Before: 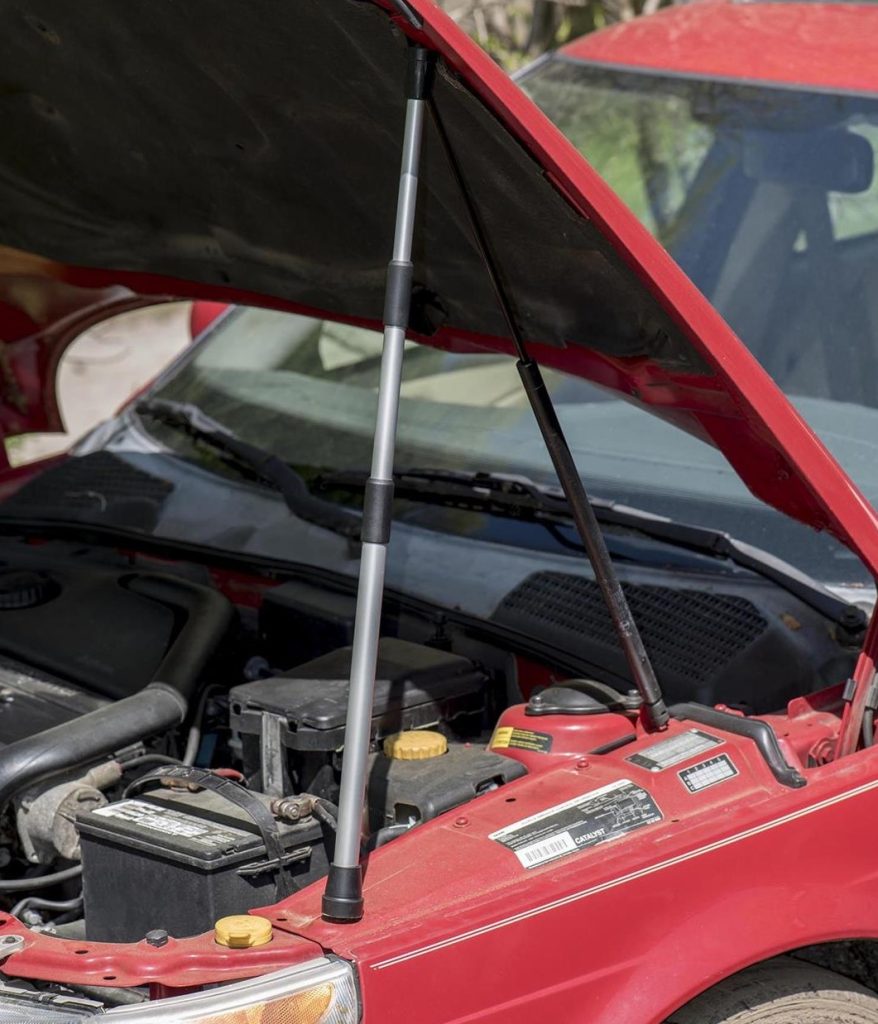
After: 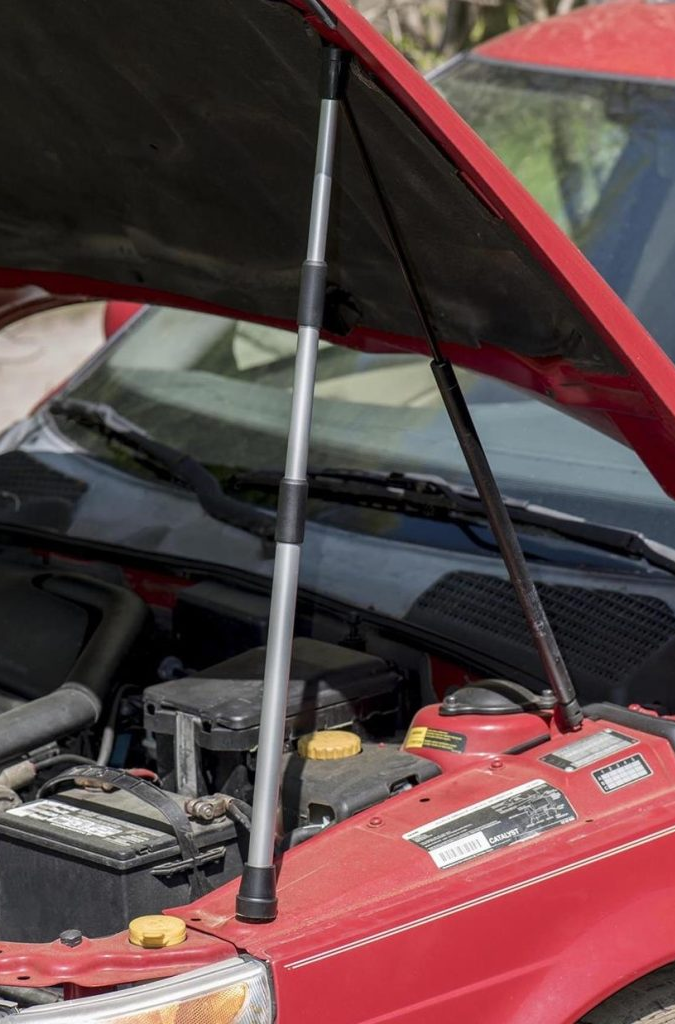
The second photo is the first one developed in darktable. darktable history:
crop: left 9.869%, right 12.876%
